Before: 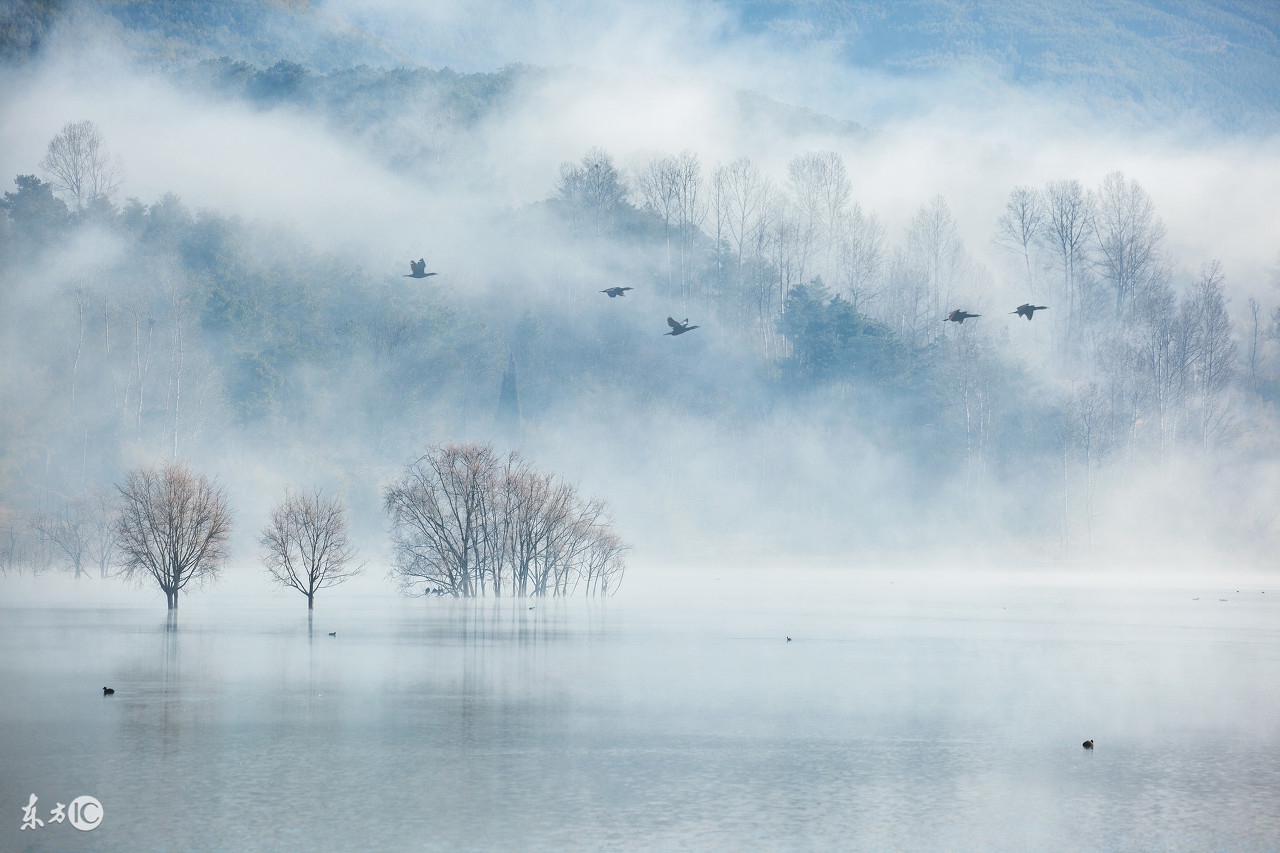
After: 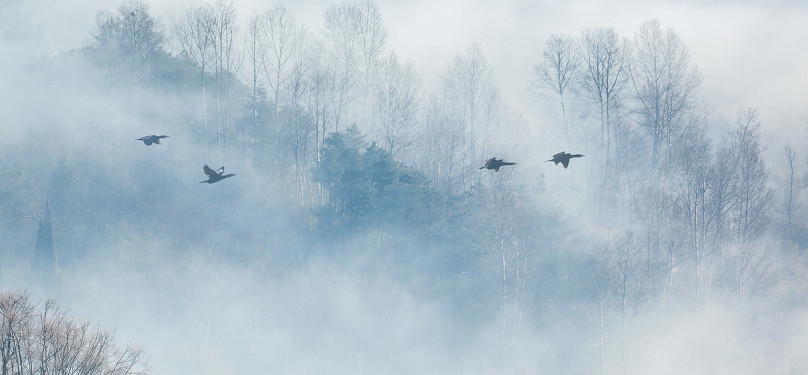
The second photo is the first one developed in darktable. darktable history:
crop: left 36.297%, top 17.88%, right 0.568%, bottom 38.143%
